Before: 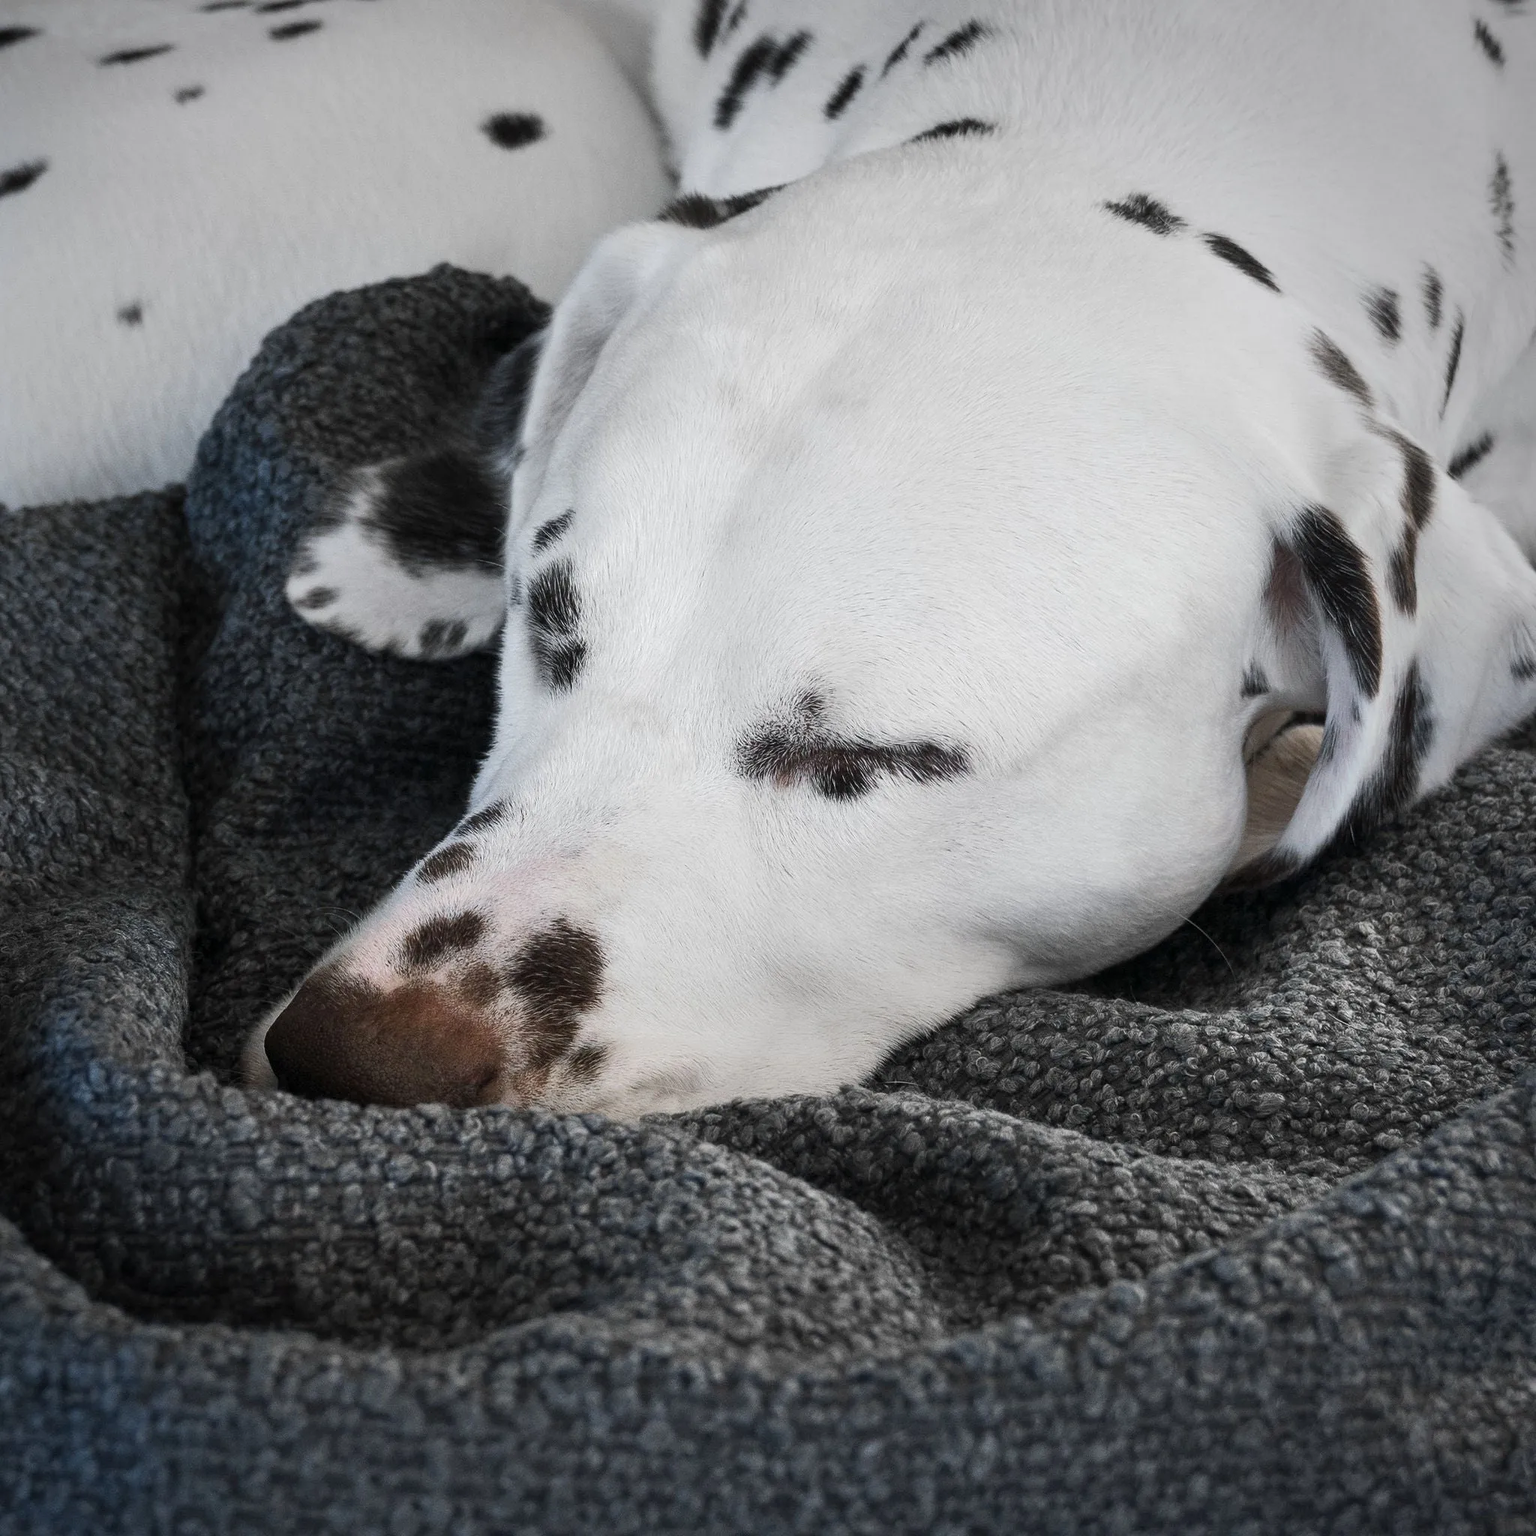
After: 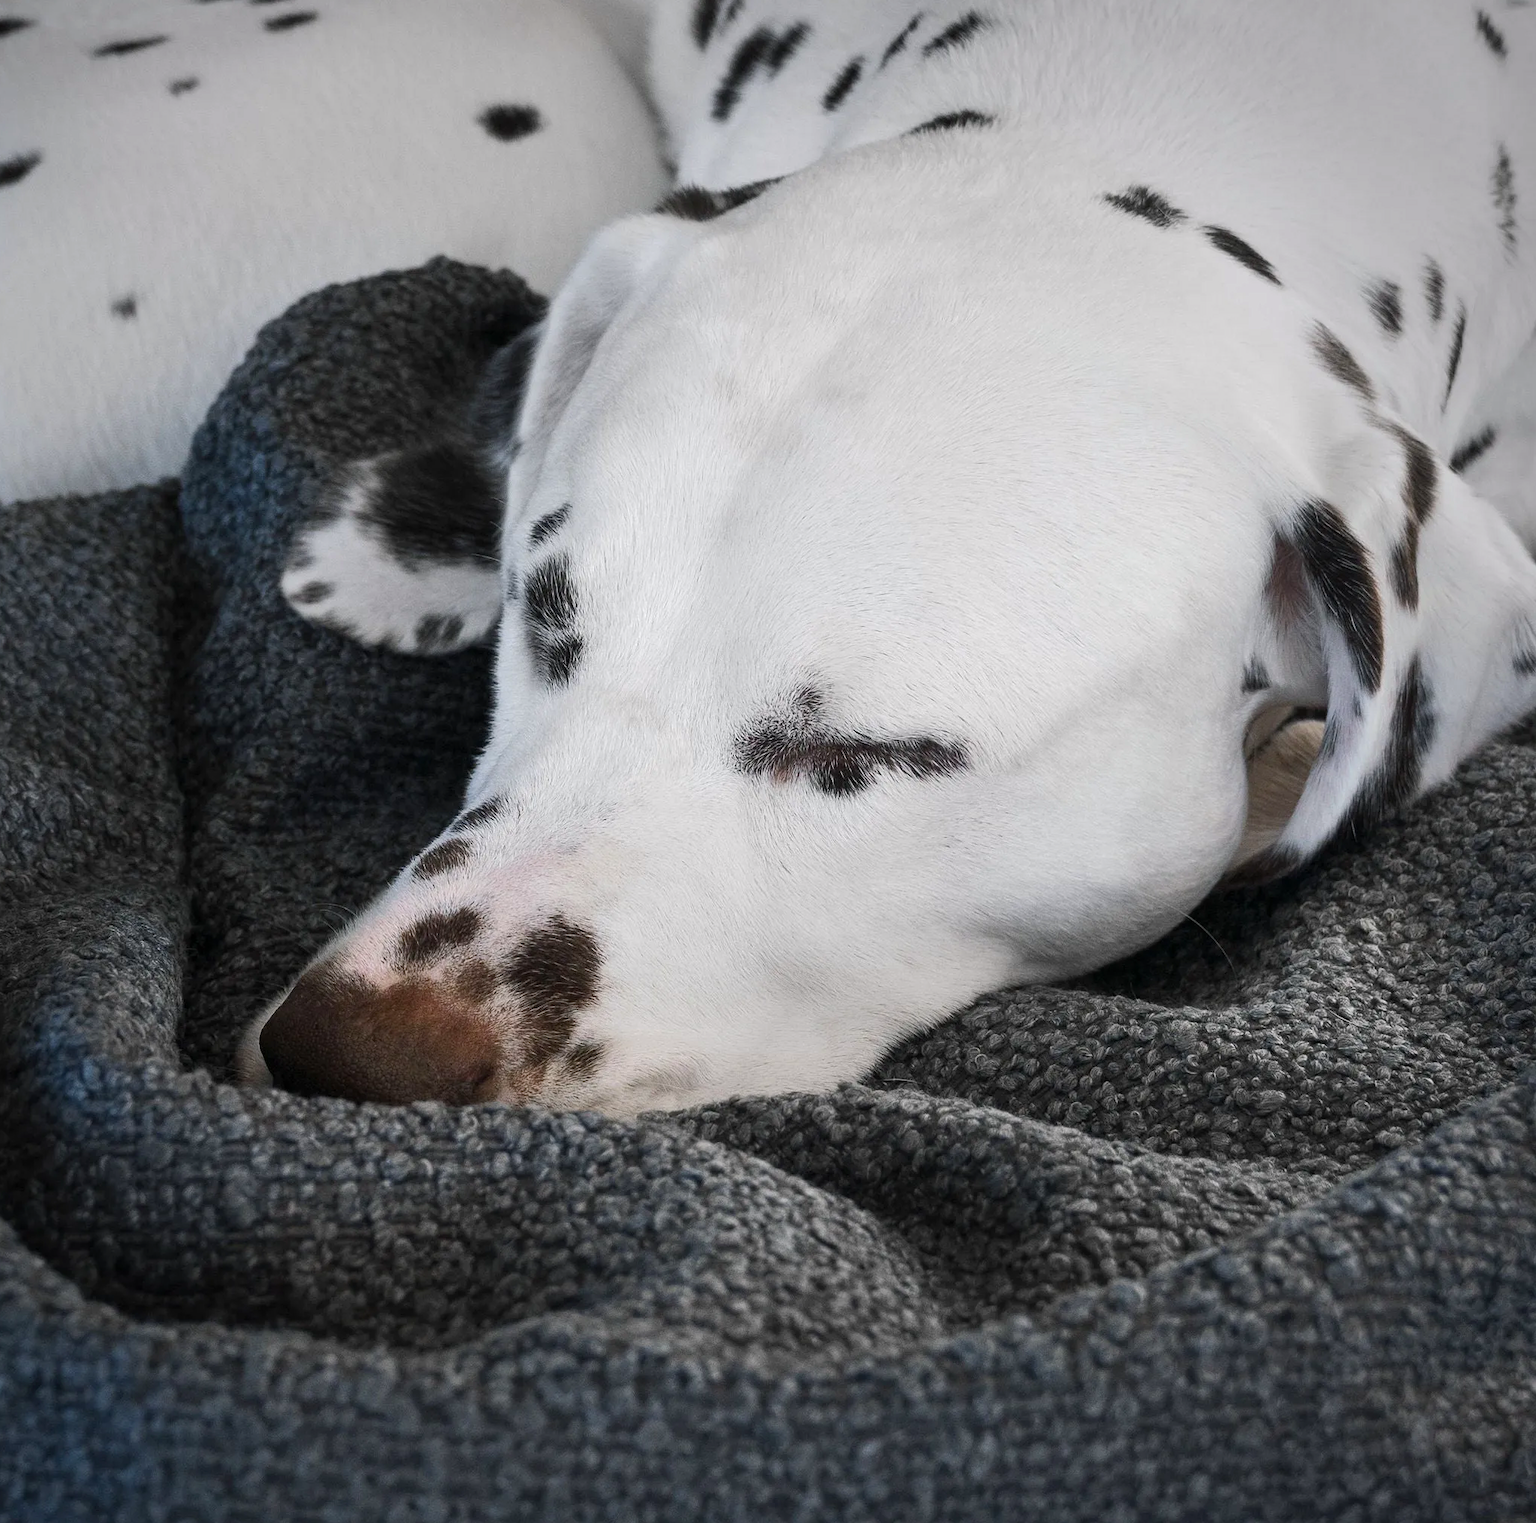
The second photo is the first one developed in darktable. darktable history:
color balance rgb: highlights gain › chroma 0.156%, highlights gain › hue 330.58°, perceptual saturation grading › global saturation 18.823%
crop: left 0.45%, top 0.618%, right 0.123%, bottom 0.711%
